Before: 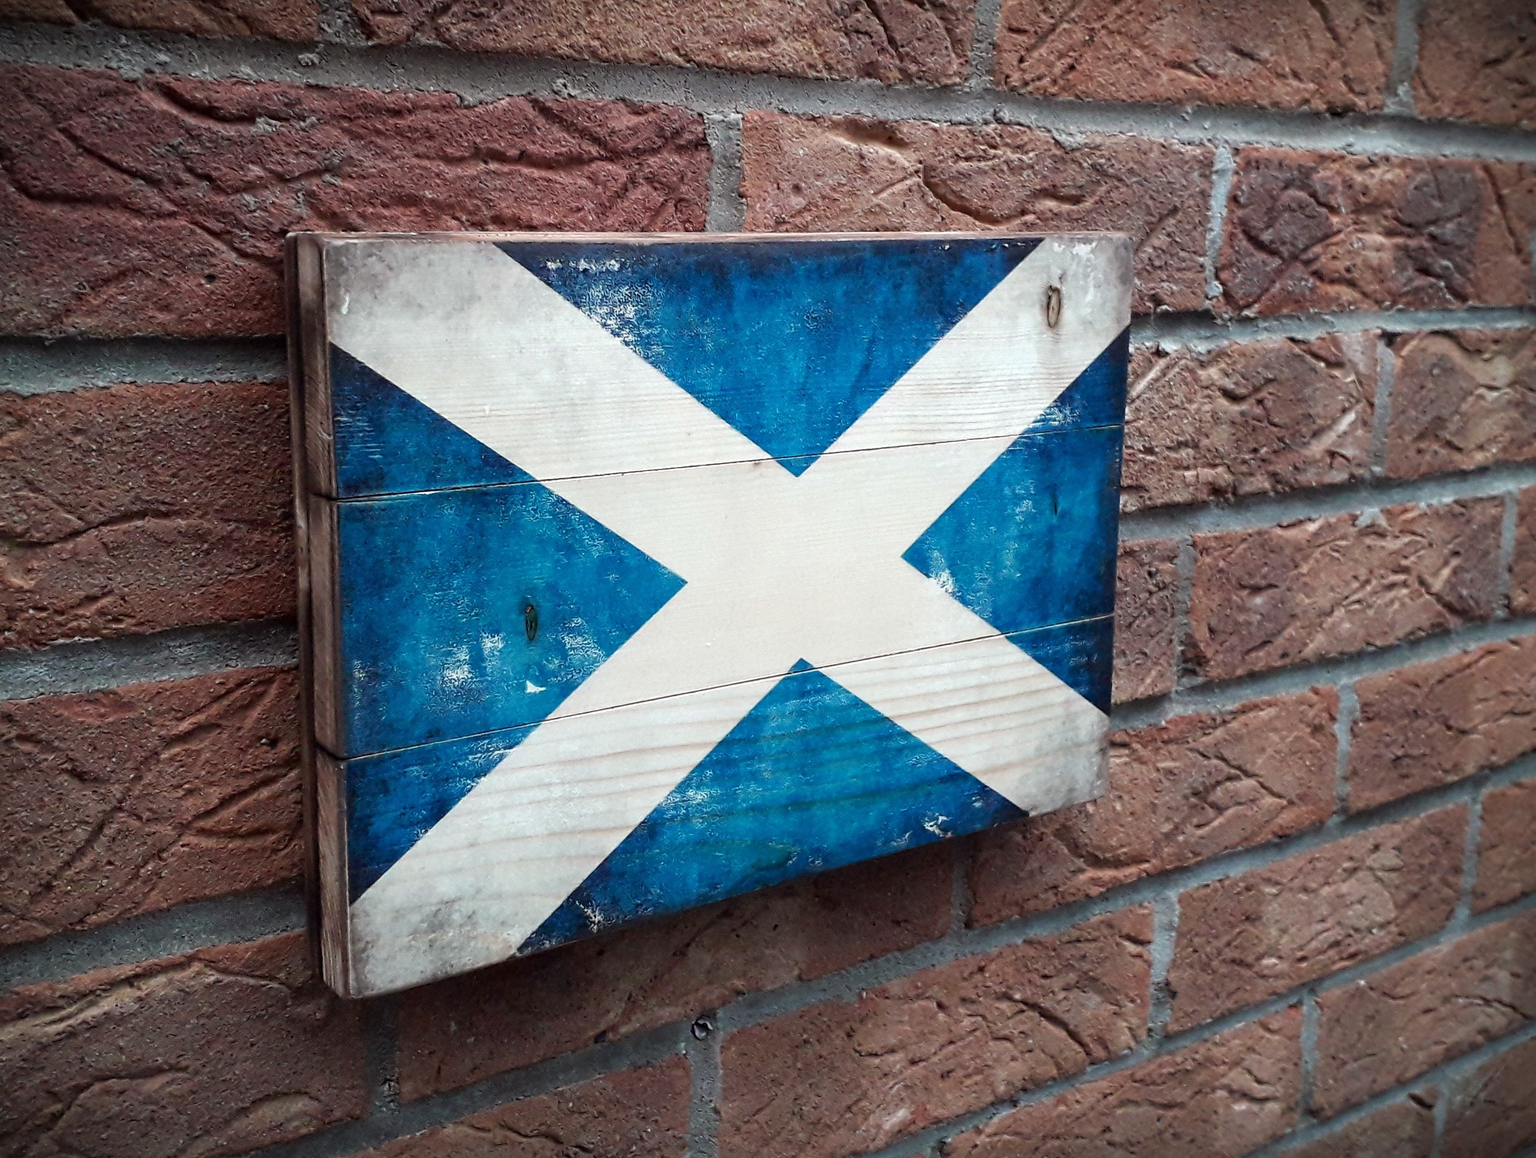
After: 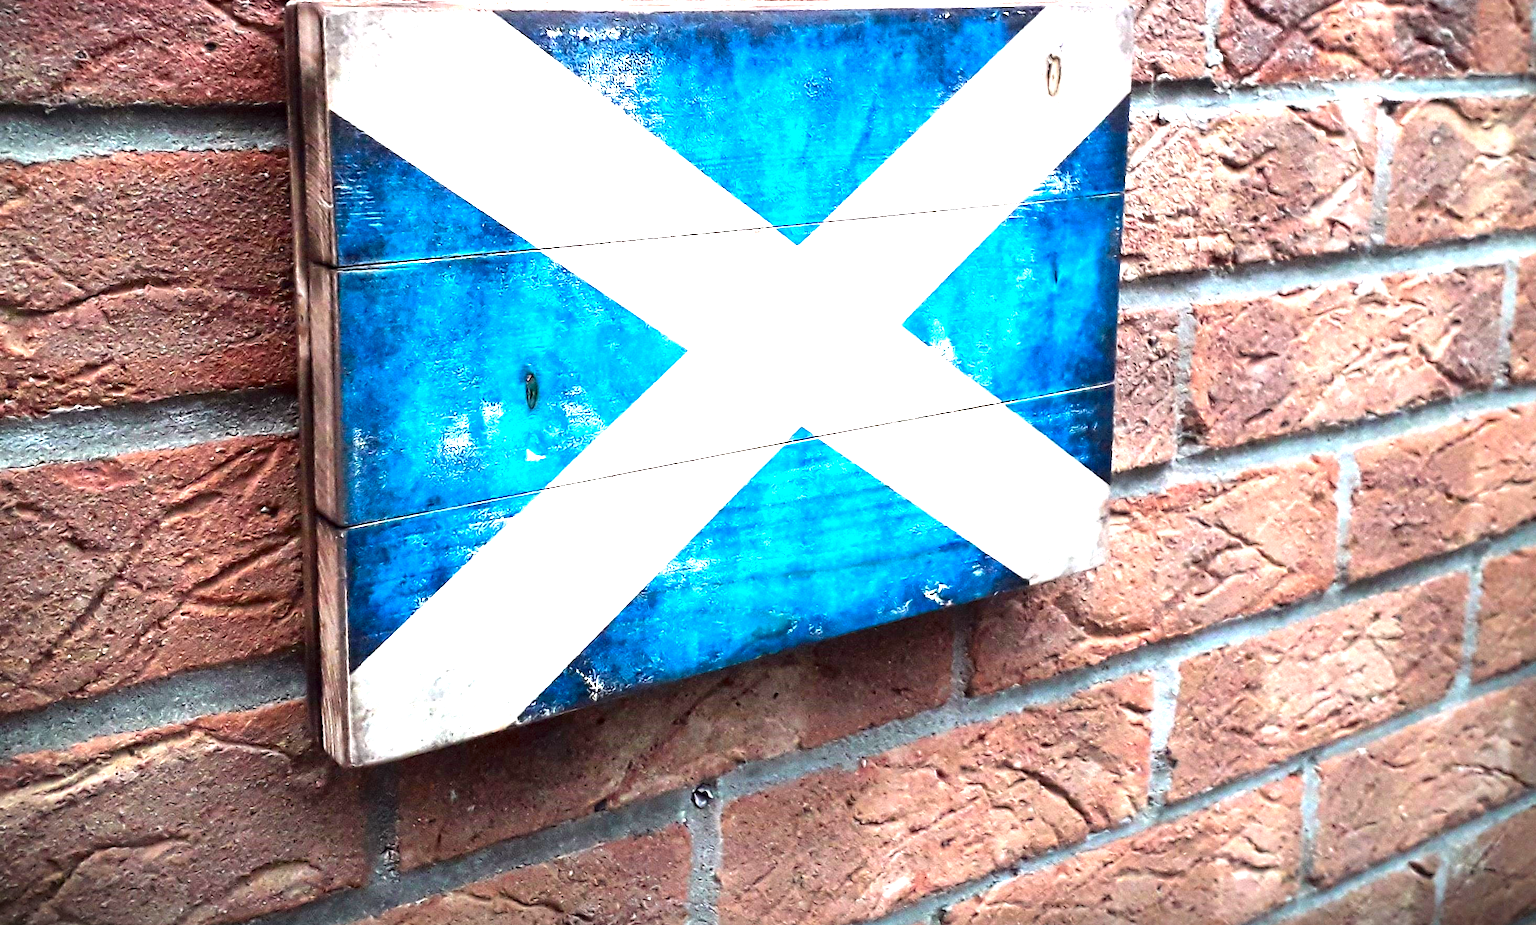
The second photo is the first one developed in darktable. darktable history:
crop and rotate: top 20.029%
contrast brightness saturation: contrast 0.128, brightness -0.056, saturation 0.158
exposure: black level correction 0, exposure 1.58 EV, compensate exposure bias true, compensate highlight preservation false
tone equalizer: -8 EV -0.405 EV, -7 EV -0.416 EV, -6 EV -0.294 EV, -5 EV -0.212 EV, -3 EV 0.22 EV, -2 EV 0.321 EV, -1 EV 0.382 EV, +0 EV 0.418 EV, luminance estimator HSV value / RGB max
